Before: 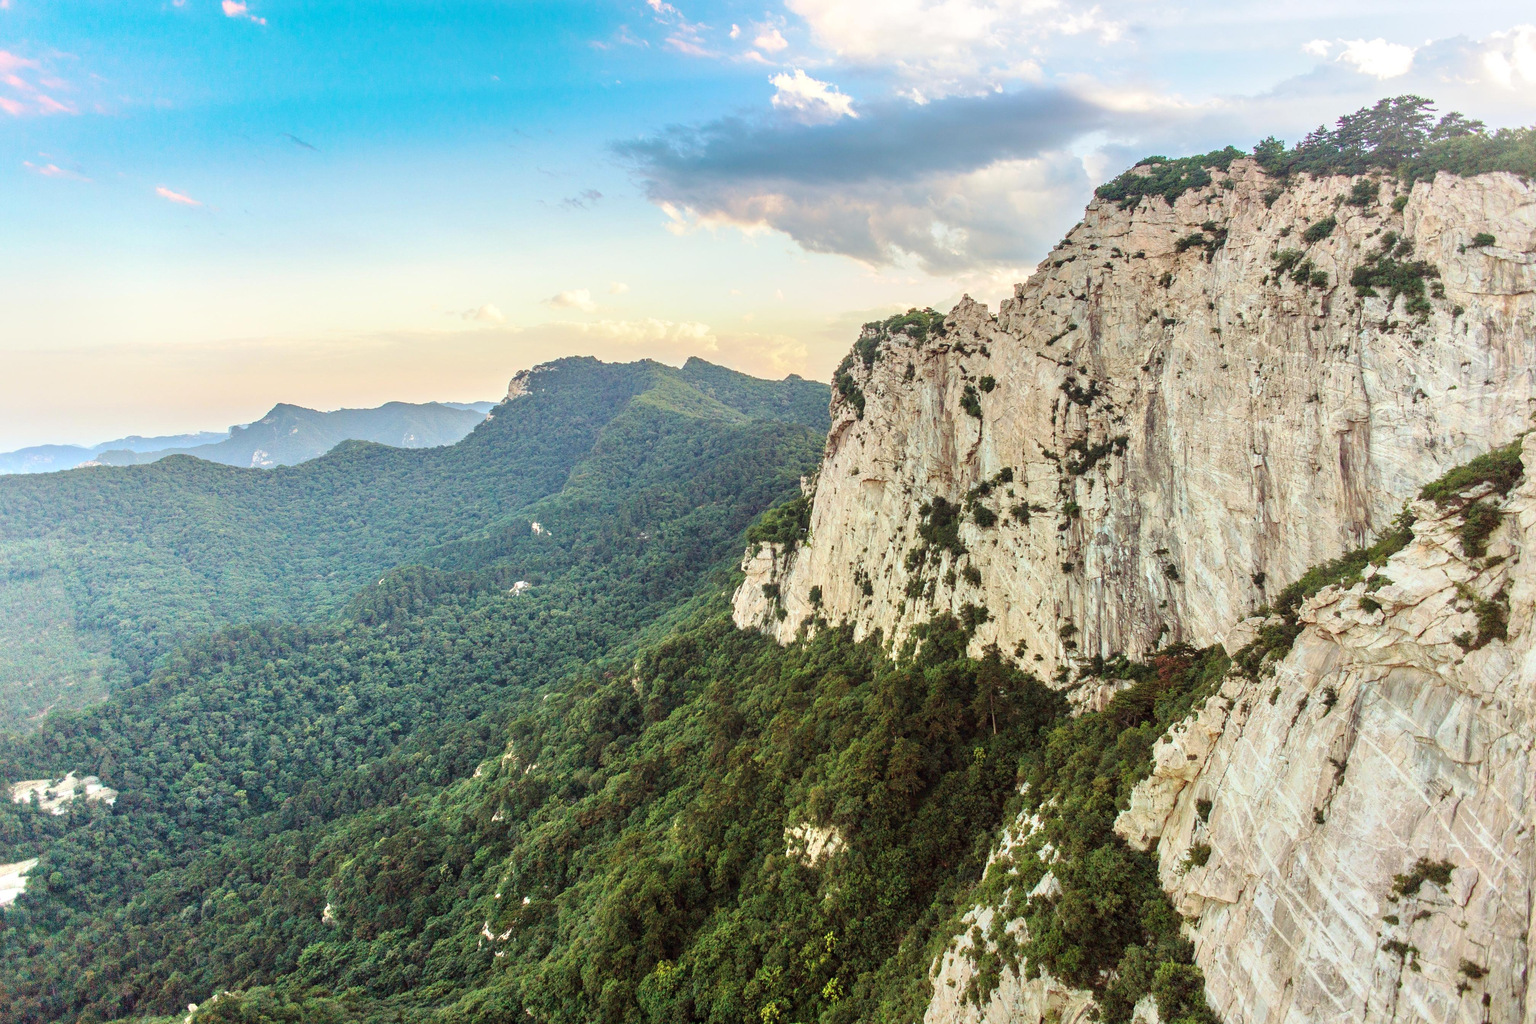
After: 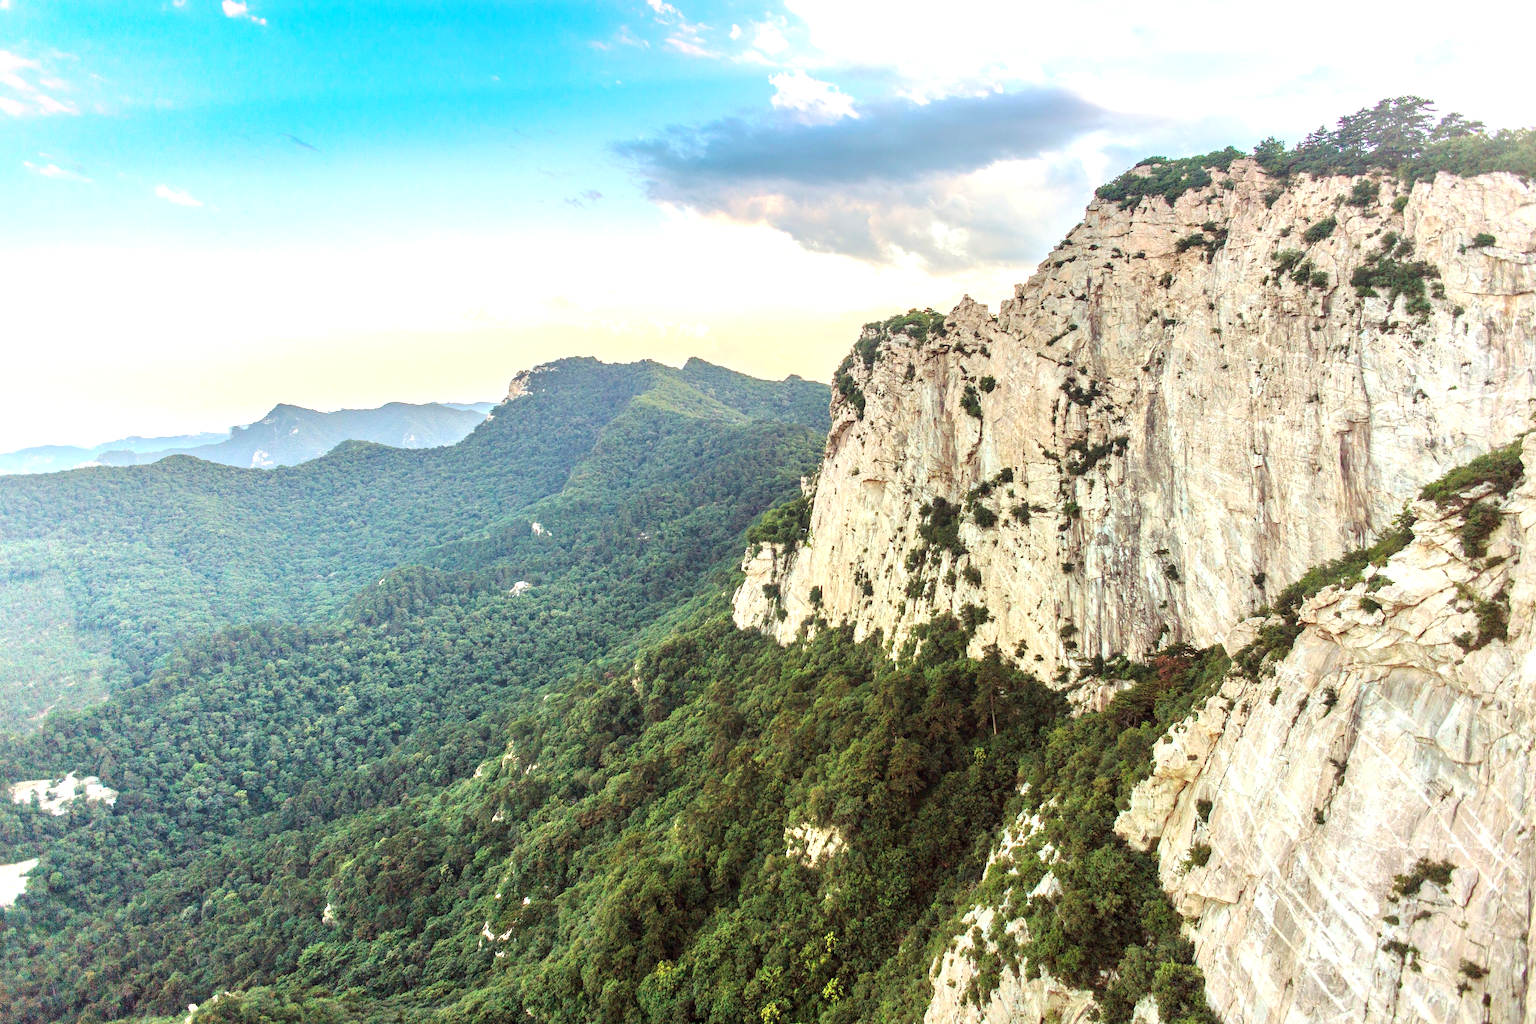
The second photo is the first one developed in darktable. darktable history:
exposure: black level correction 0.001, exposure 0.5 EV, compensate exposure bias true, compensate highlight preservation false
